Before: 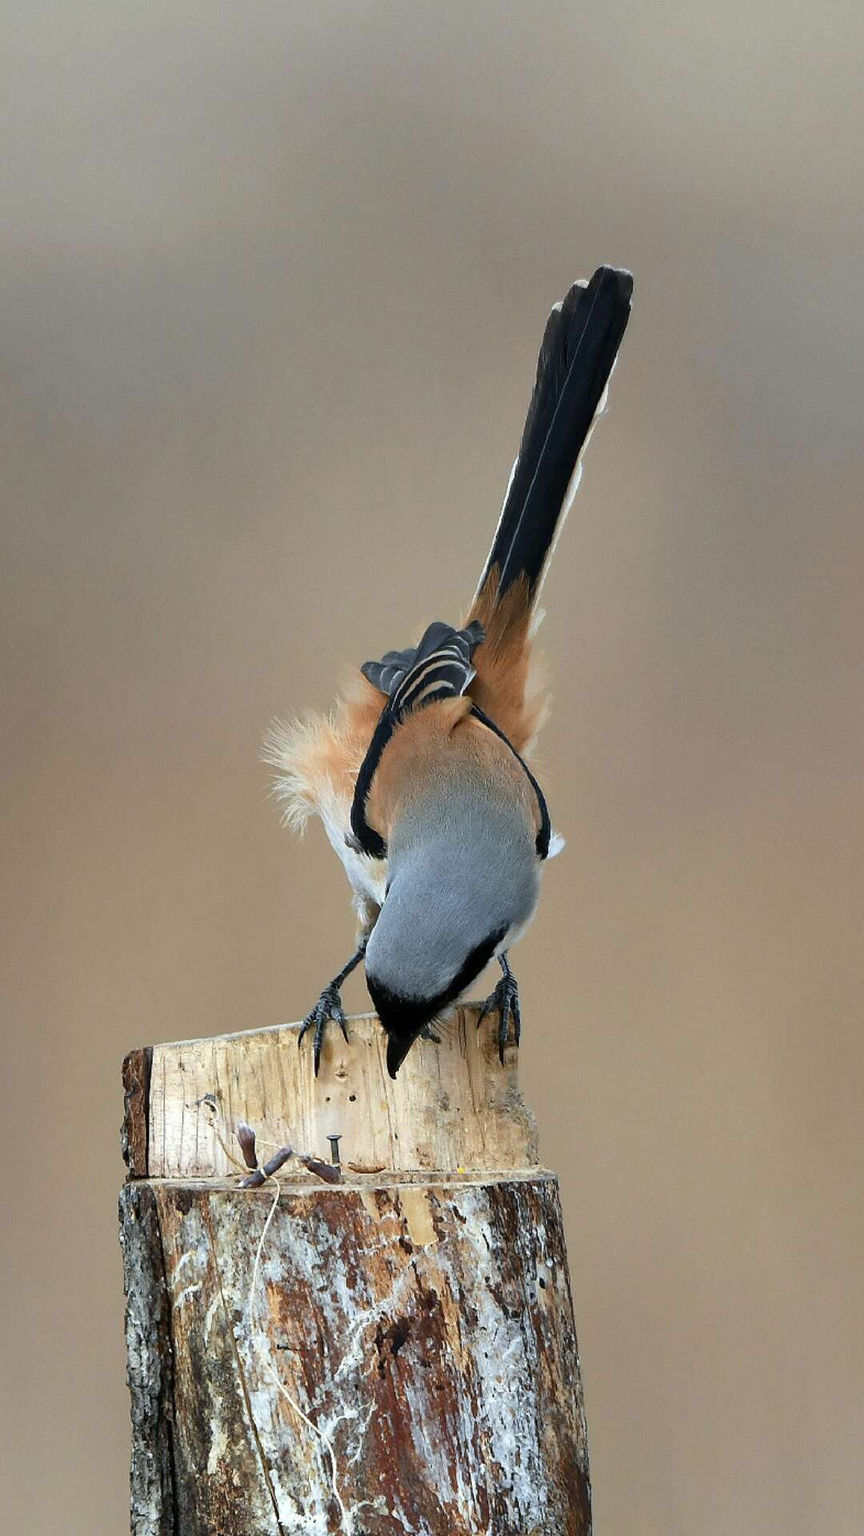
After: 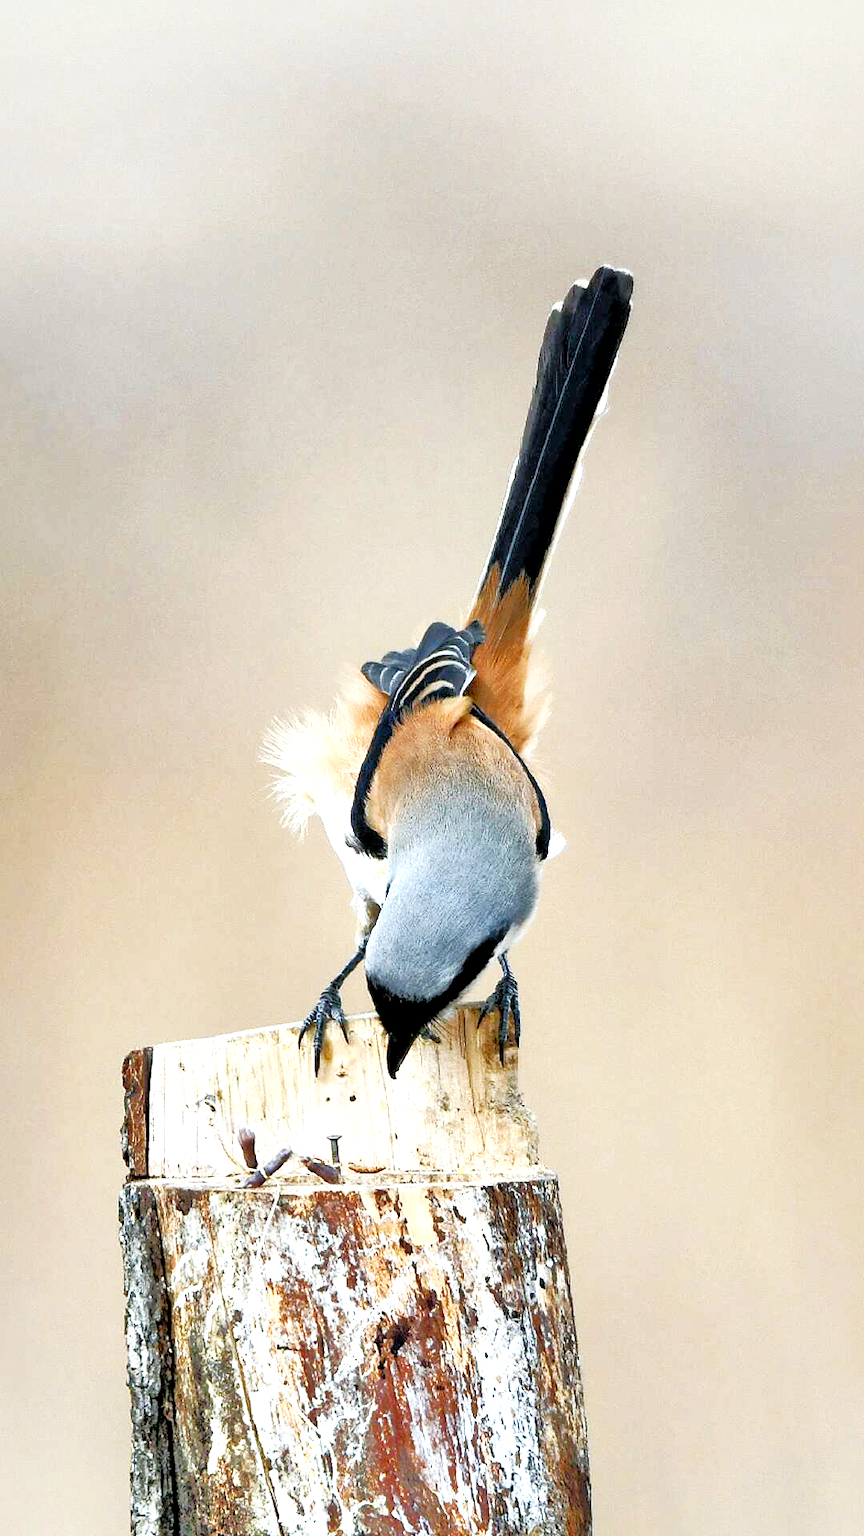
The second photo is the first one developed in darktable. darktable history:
levels: levels [0.016, 0.5, 0.996]
tone equalizer: -8 EV -0.535 EV, -7 EV -0.347 EV, -6 EV -0.055 EV, -5 EV 0.433 EV, -4 EV 0.961 EV, -3 EV 0.813 EV, -2 EV -0.013 EV, -1 EV 0.14 EV, +0 EV -0.02 EV
local contrast: mode bilateral grid, contrast 19, coarseness 50, detail 162%, midtone range 0.2
base curve: curves: ch0 [(0, 0) (0.007, 0.004) (0.027, 0.03) (0.046, 0.07) (0.207, 0.54) (0.442, 0.872) (0.673, 0.972) (1, 1)], preserve colors none
